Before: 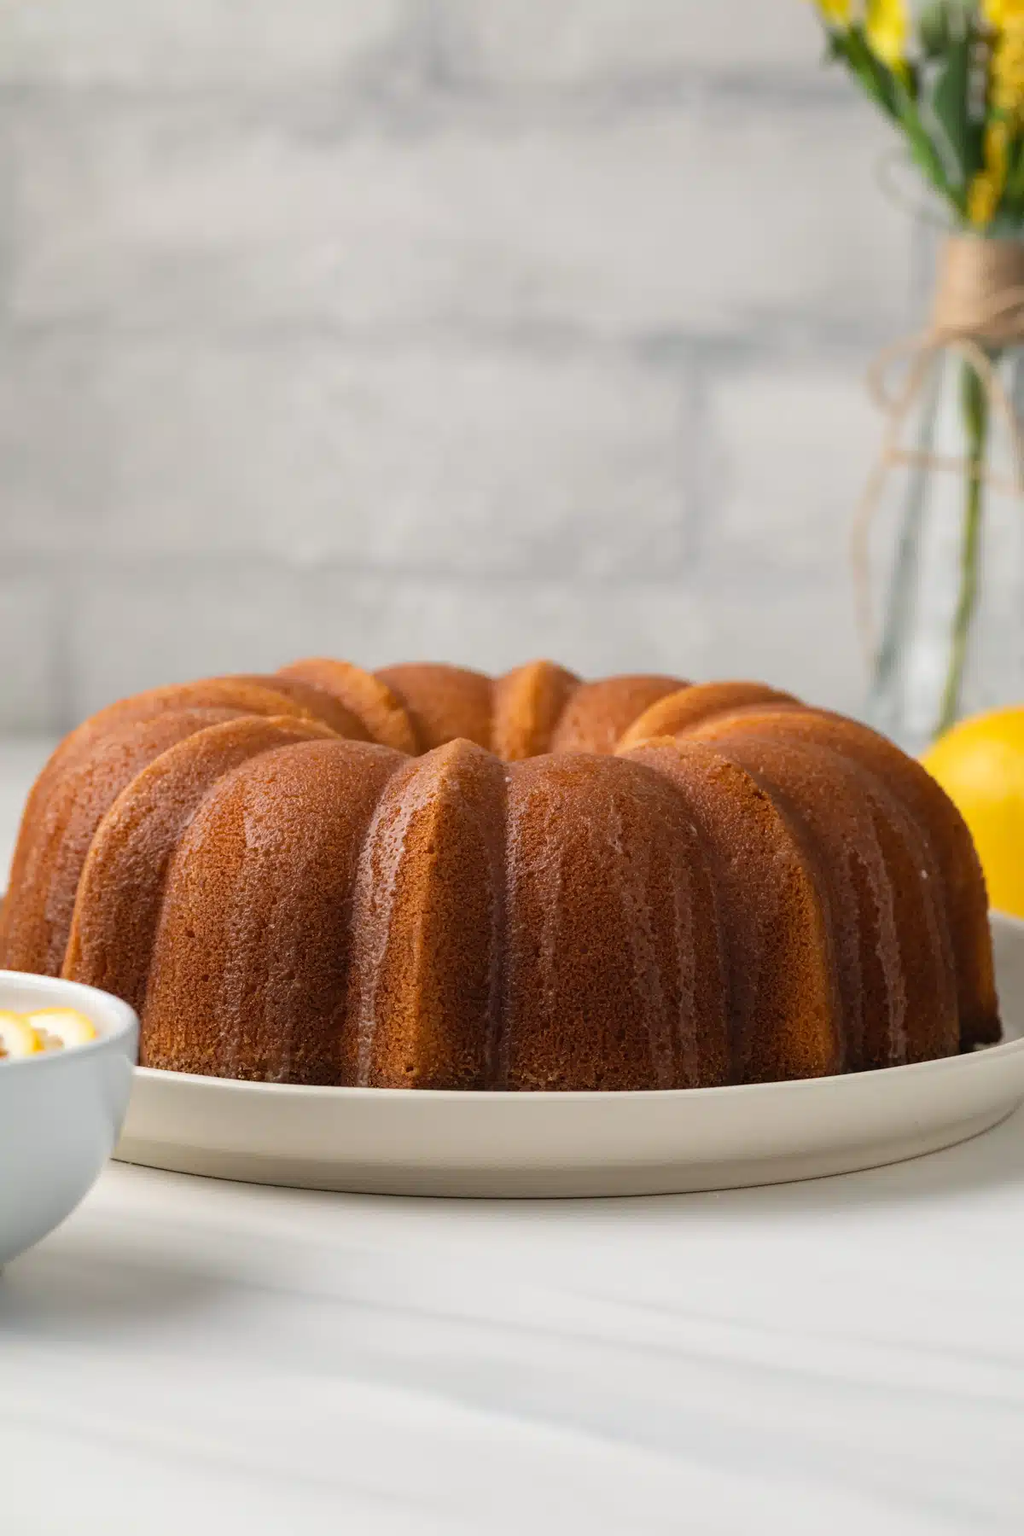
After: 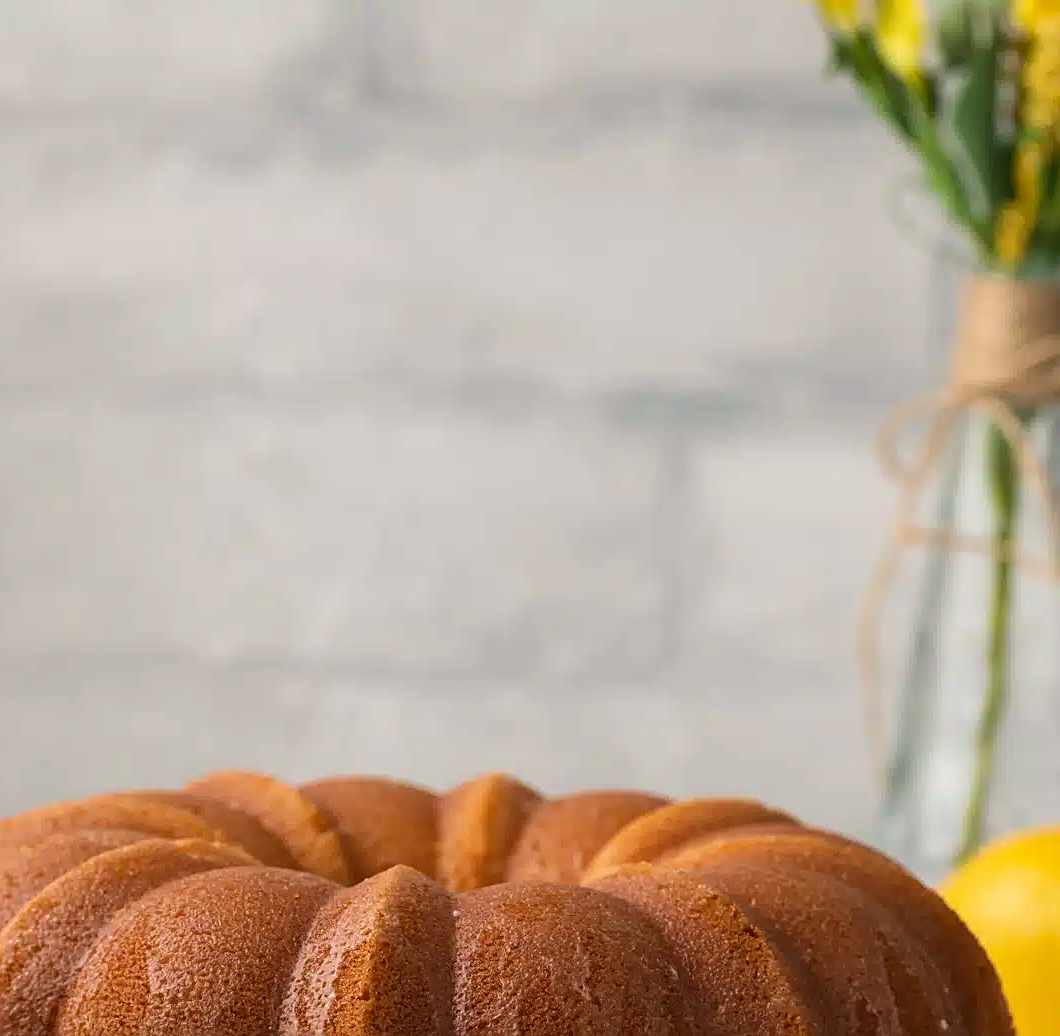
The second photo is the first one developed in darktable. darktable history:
crop and rotate: left 11.661%, bottom 42.416%
velvia: on, module defaults
sharpen: on, module defaults
